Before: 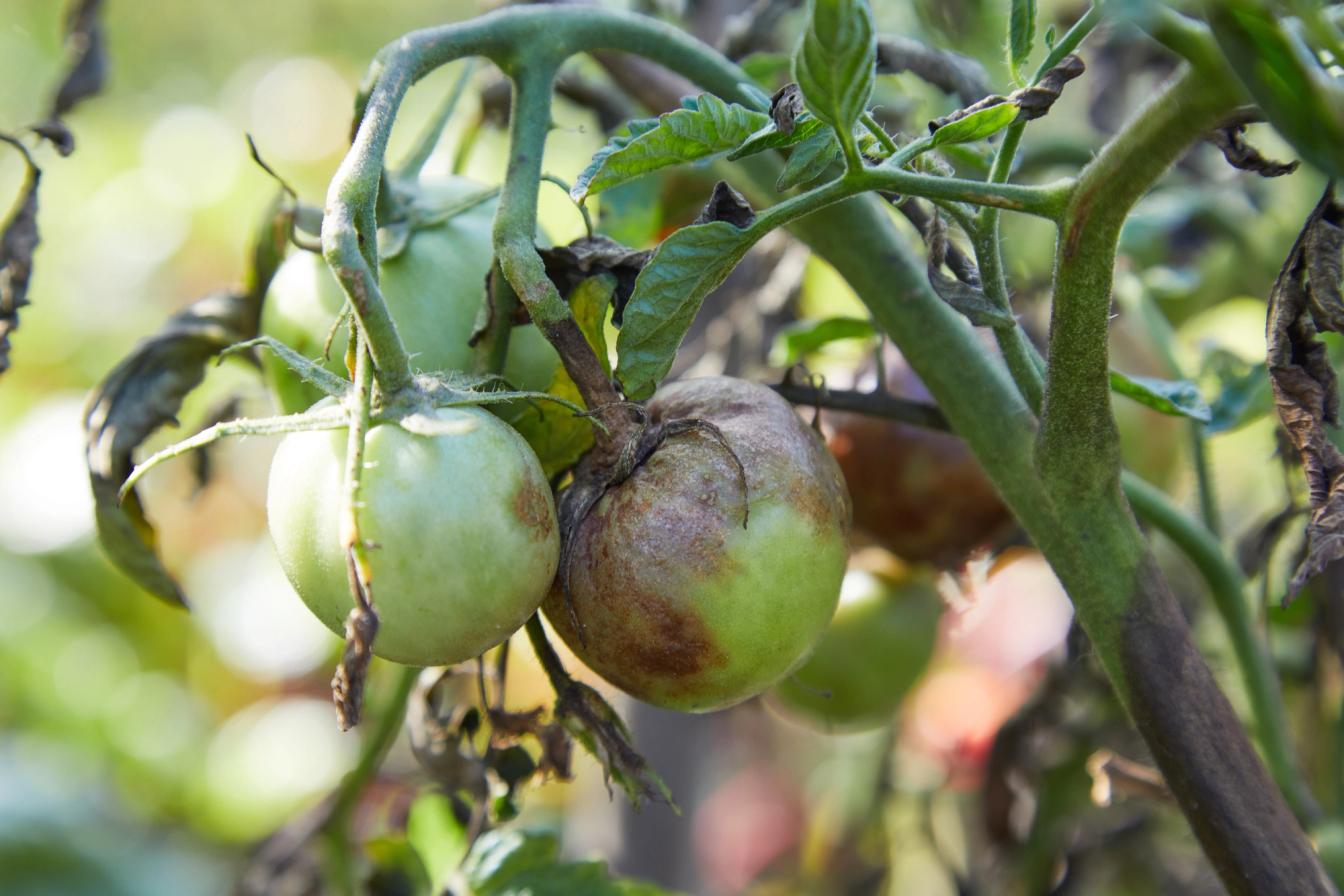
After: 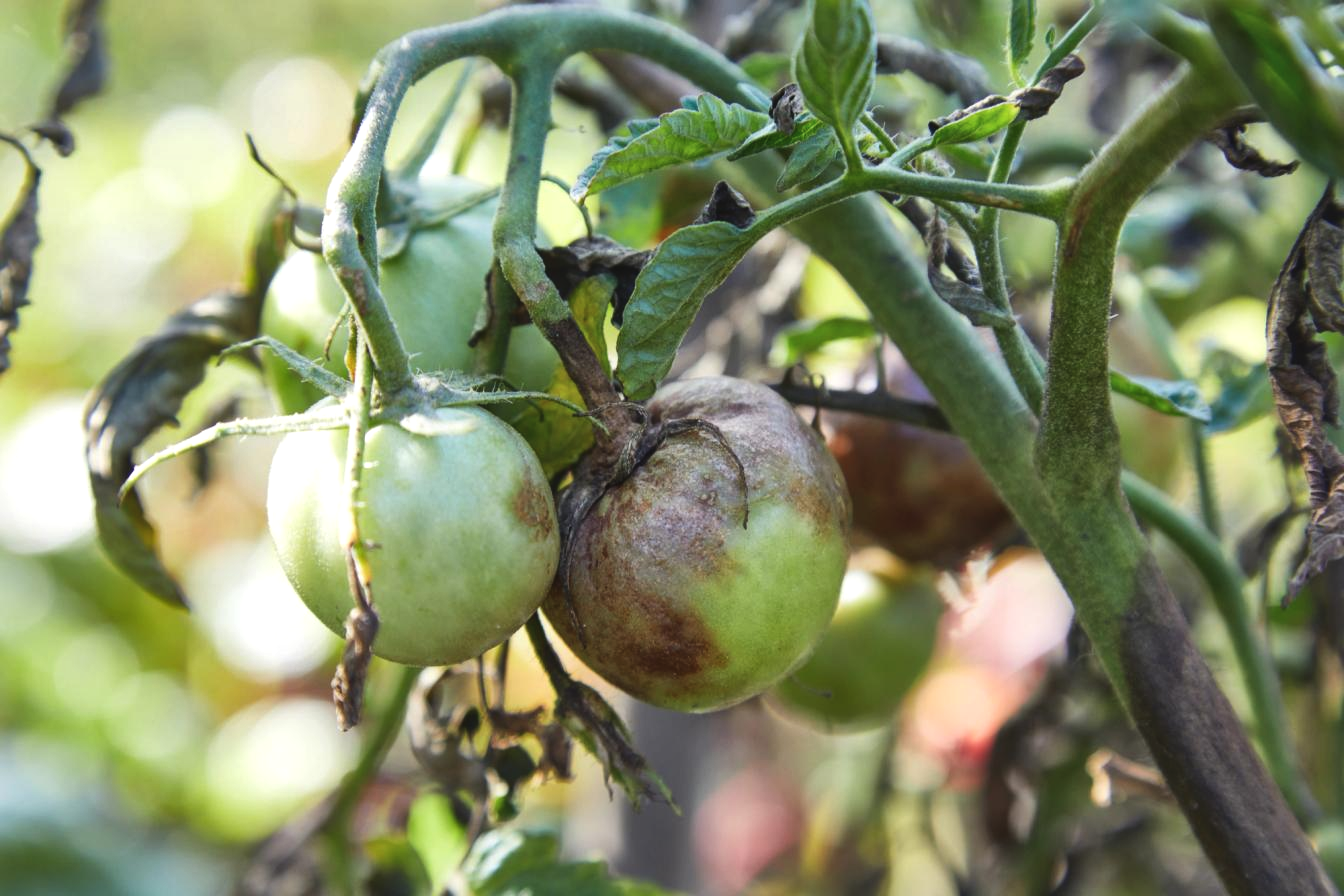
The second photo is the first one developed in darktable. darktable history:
exposure: black level correction -0.008, exposure 0.071 EV, compensate highlight preservation false
local contrast: mode bilateral grid, contrast 21, coarseness 51, detail 141%, midtone range 0.2
